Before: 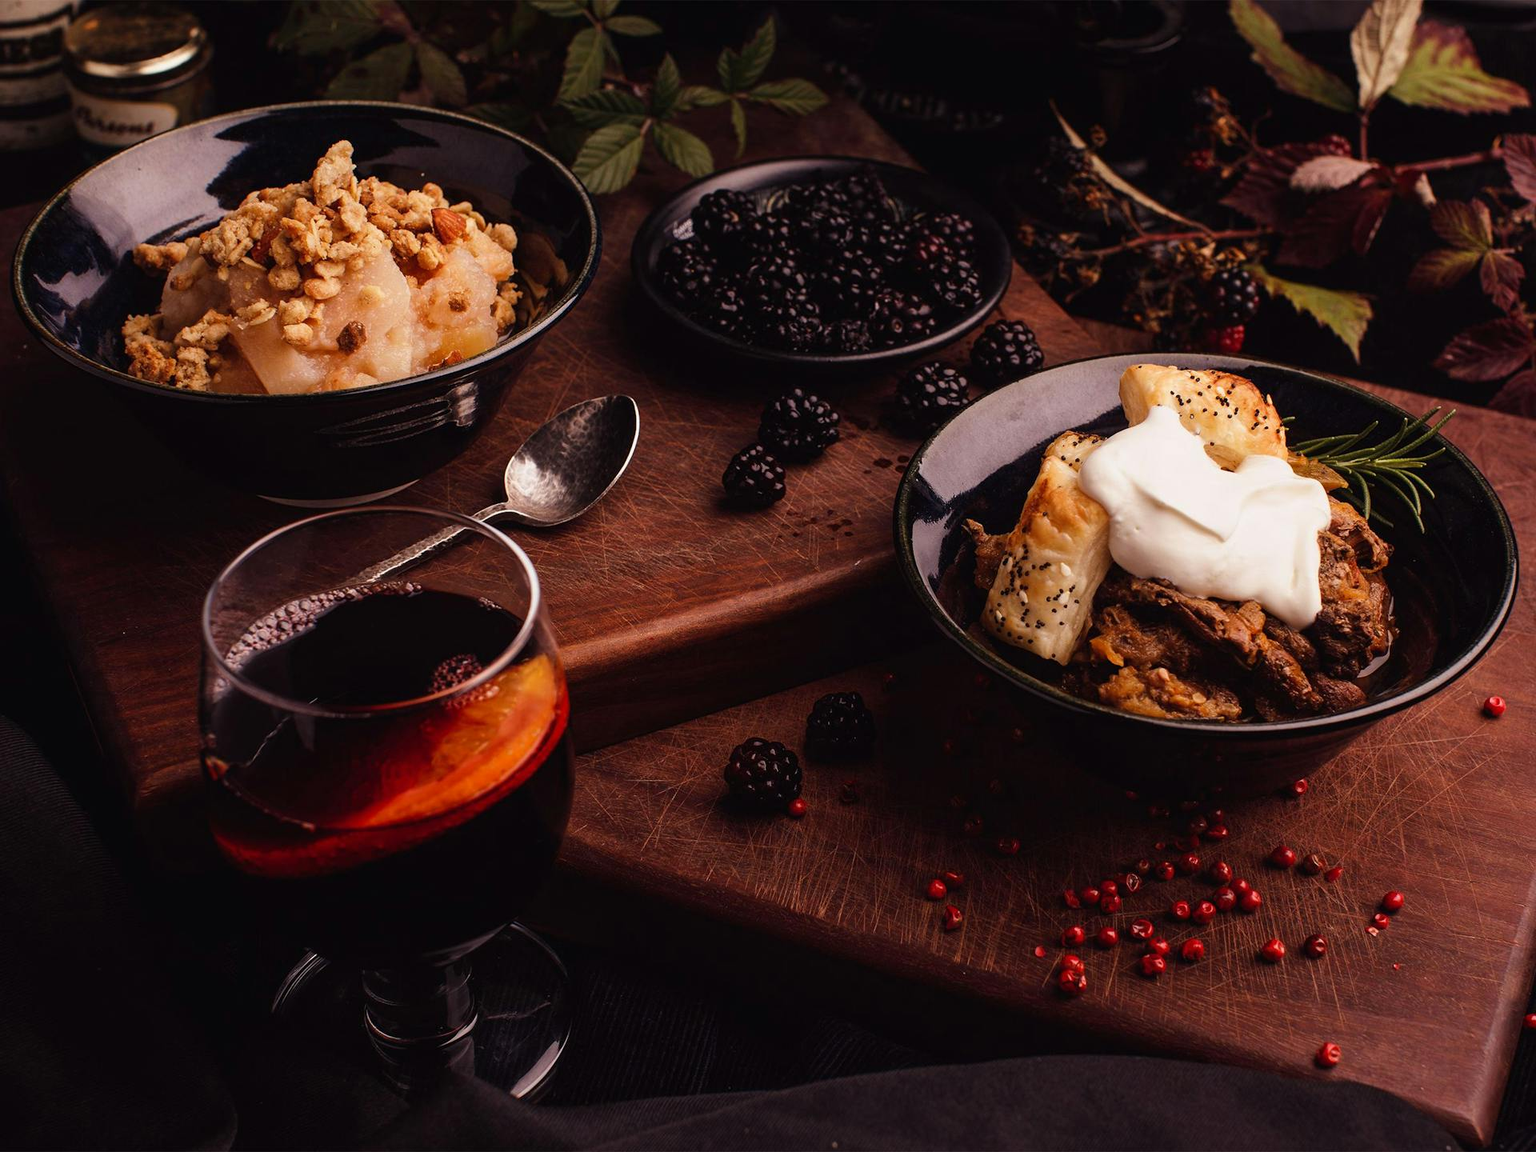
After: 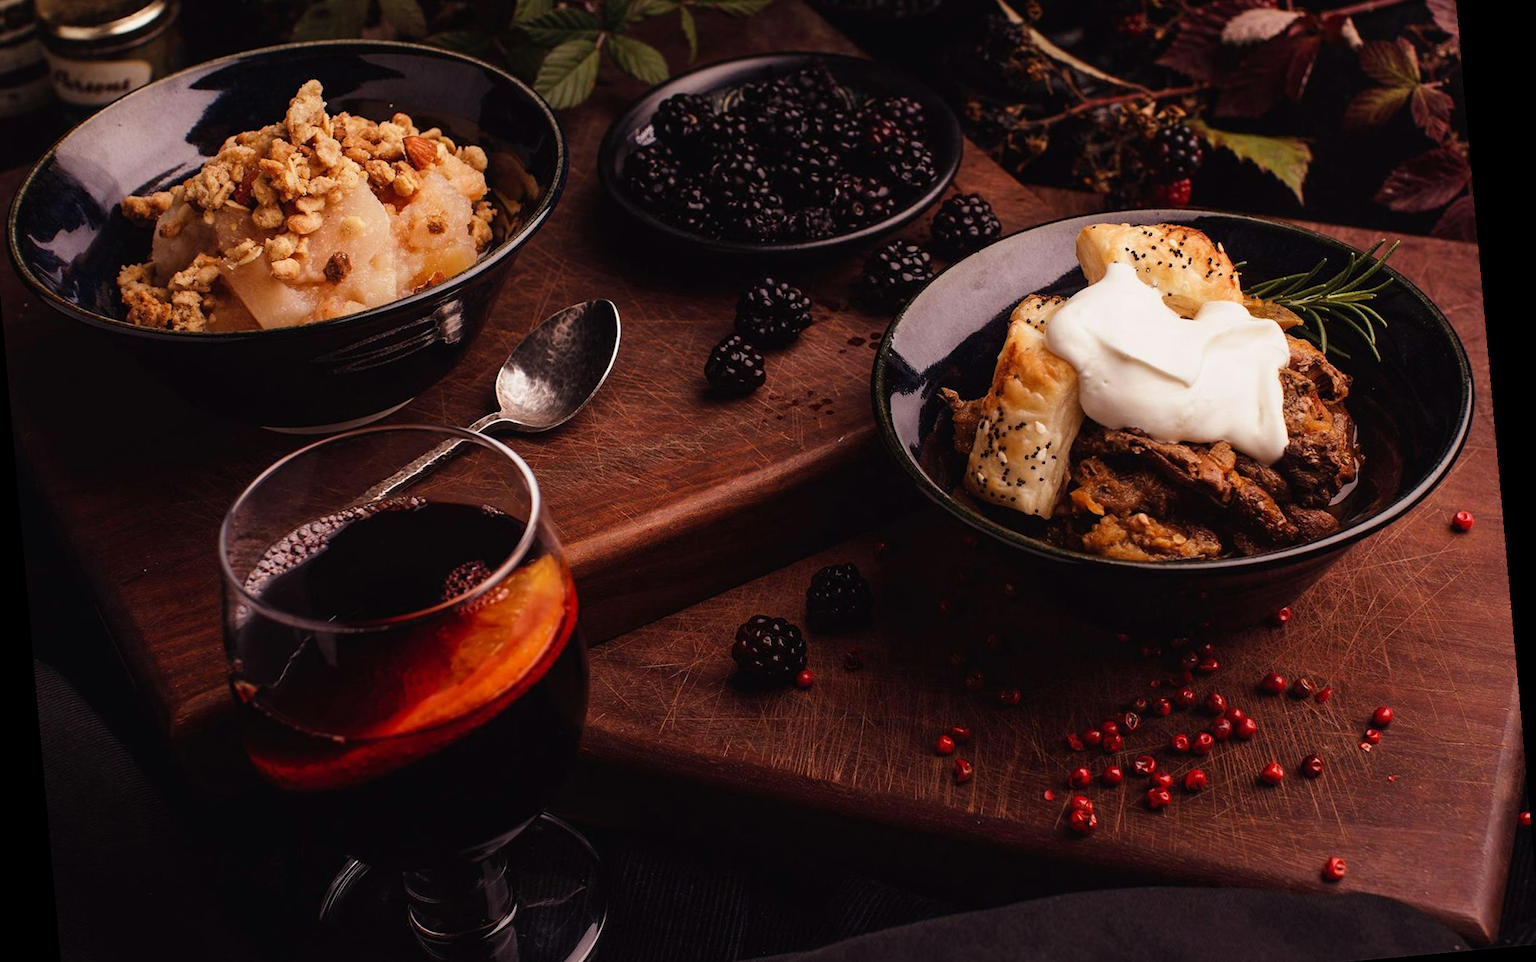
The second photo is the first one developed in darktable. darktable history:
rotate and perspective: rotation -5.2°, automatic cropping off
crop and rotate: left 1.814%, top 12.818%, right 0.25%, bottom 9.225%
